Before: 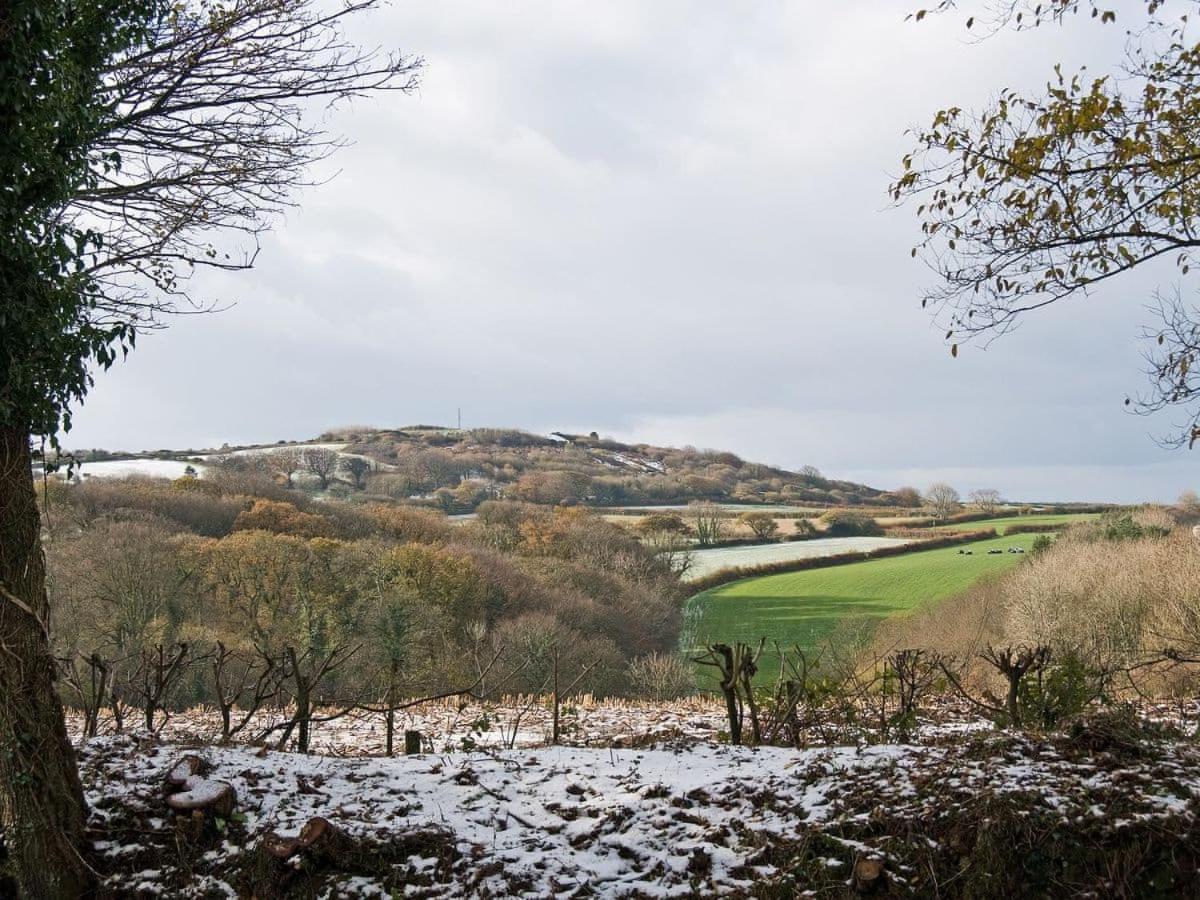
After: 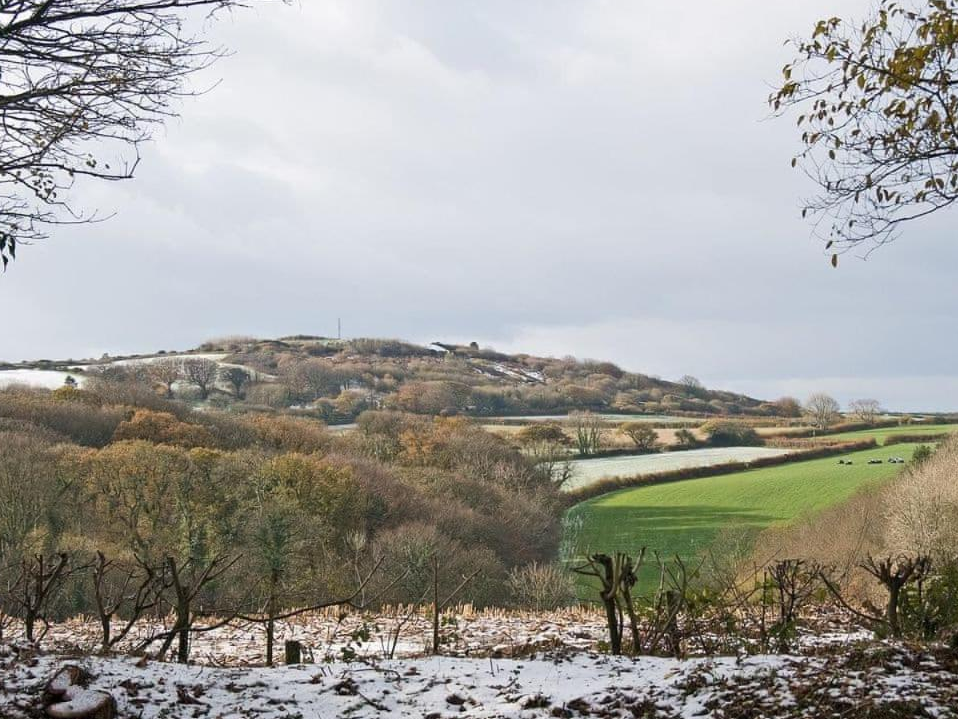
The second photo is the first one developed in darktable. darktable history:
crop and rotate: left 10.071%, top 10.071%, right 10.02%, bottom 10.02%
tone equalizer: on, module defaults
